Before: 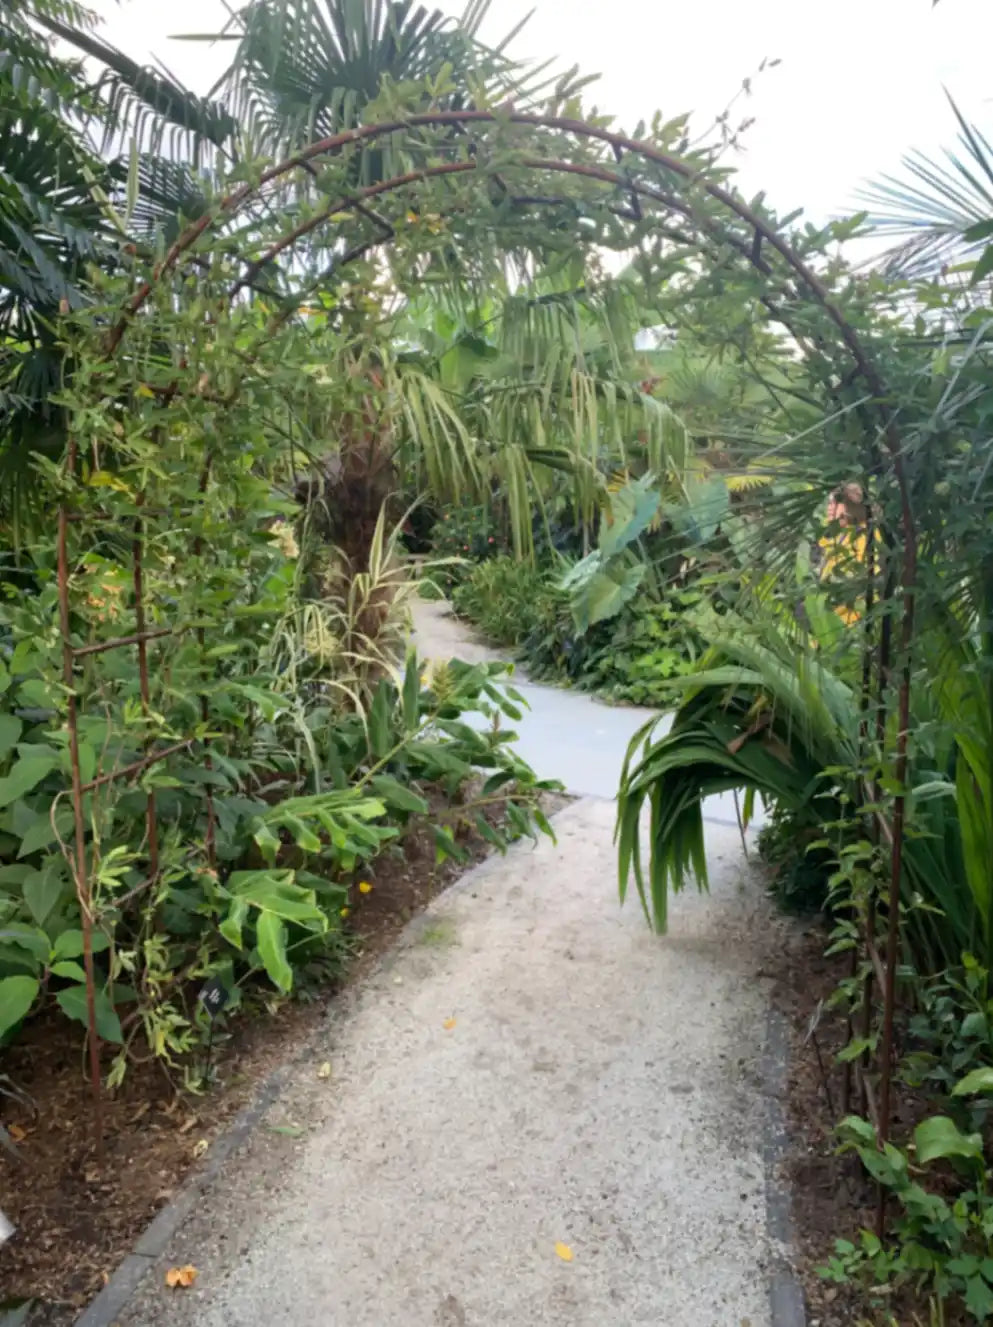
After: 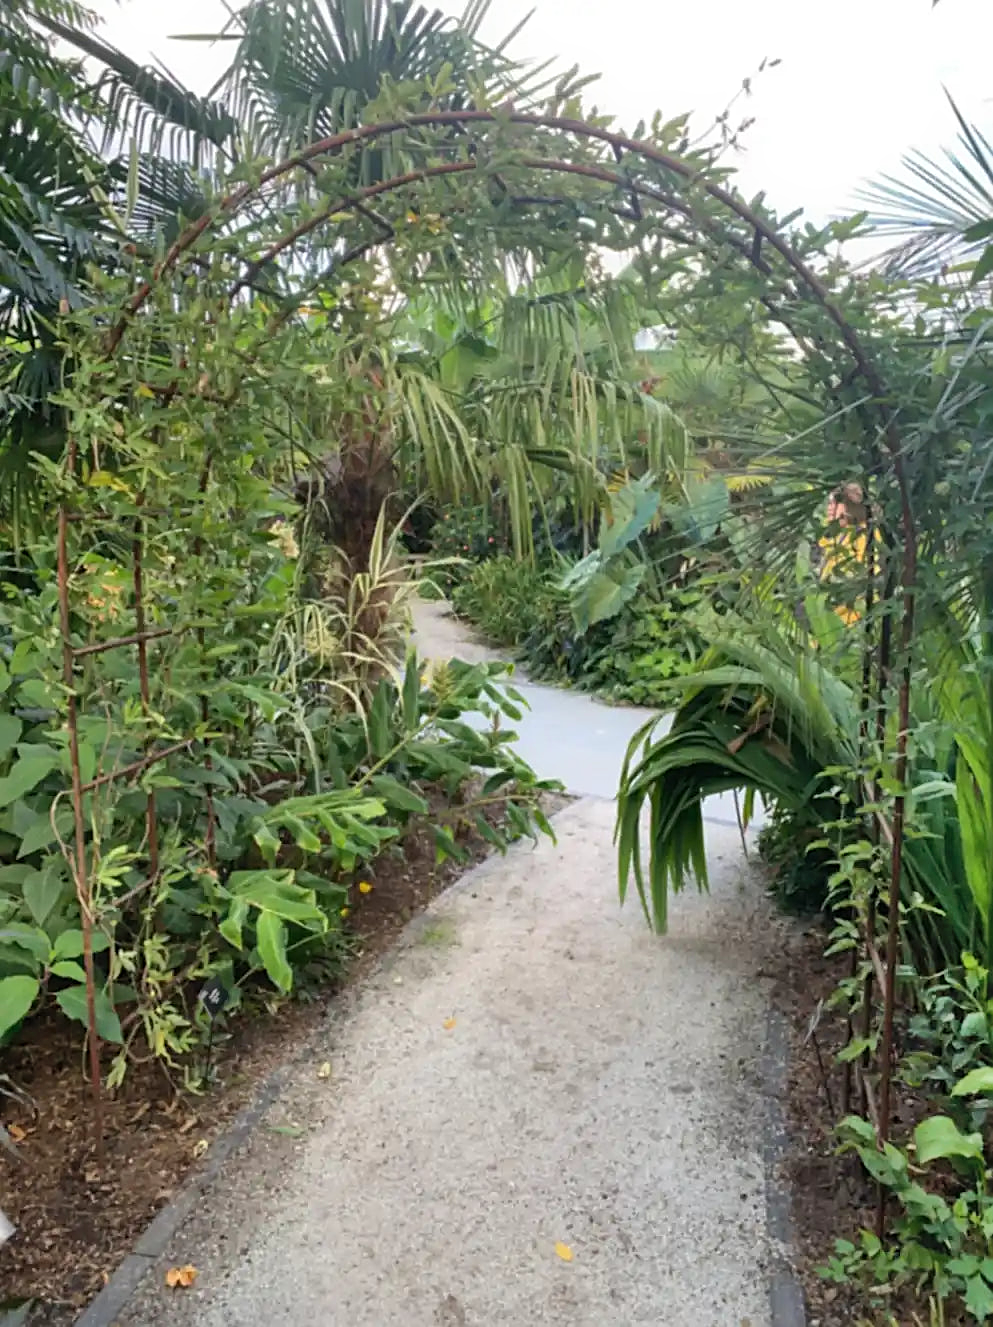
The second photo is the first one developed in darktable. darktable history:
sharpen: on, module defaults
contrast equalizer: octaves 7, y [[0.5, 0.5, 0.468, 0.5, 0.5, 0.5], [0.5 ×6], [0.5 ×6], [0 ×6], [0 ×6]]
shadows and highlights: shadows 75.83, highlights -24.37, soften with gaussian
